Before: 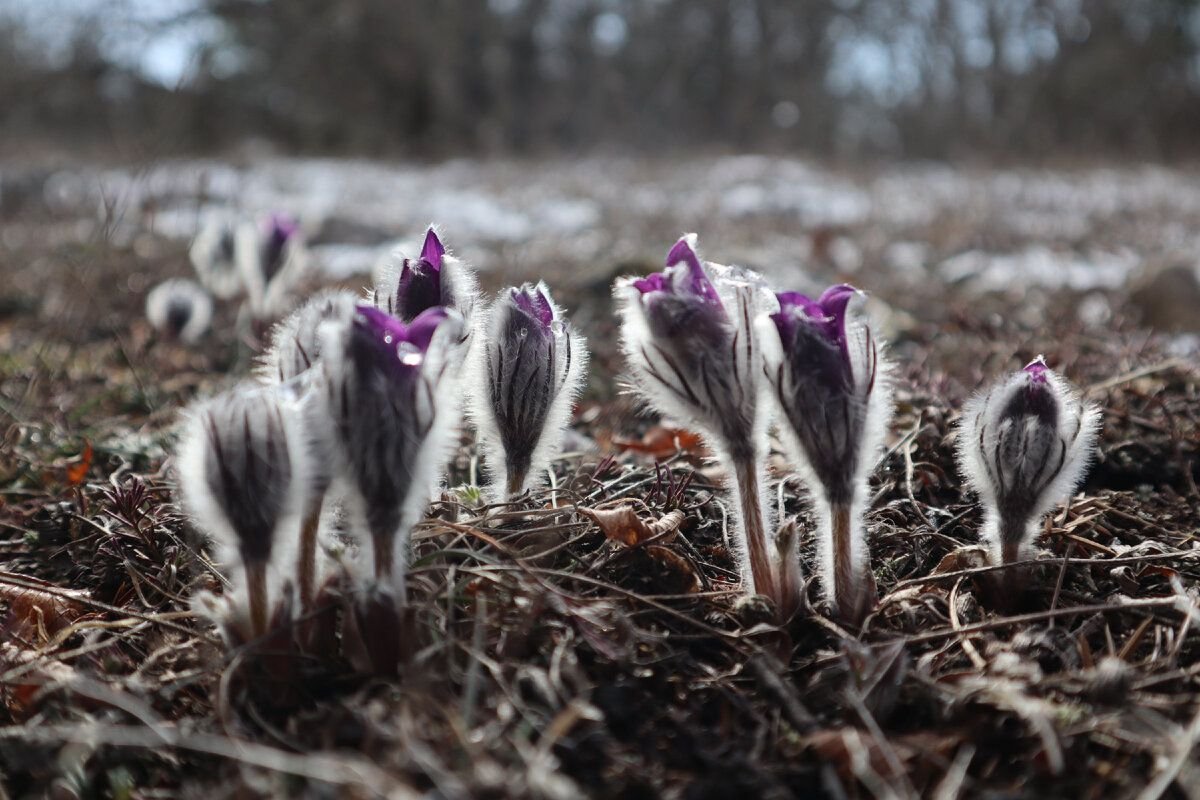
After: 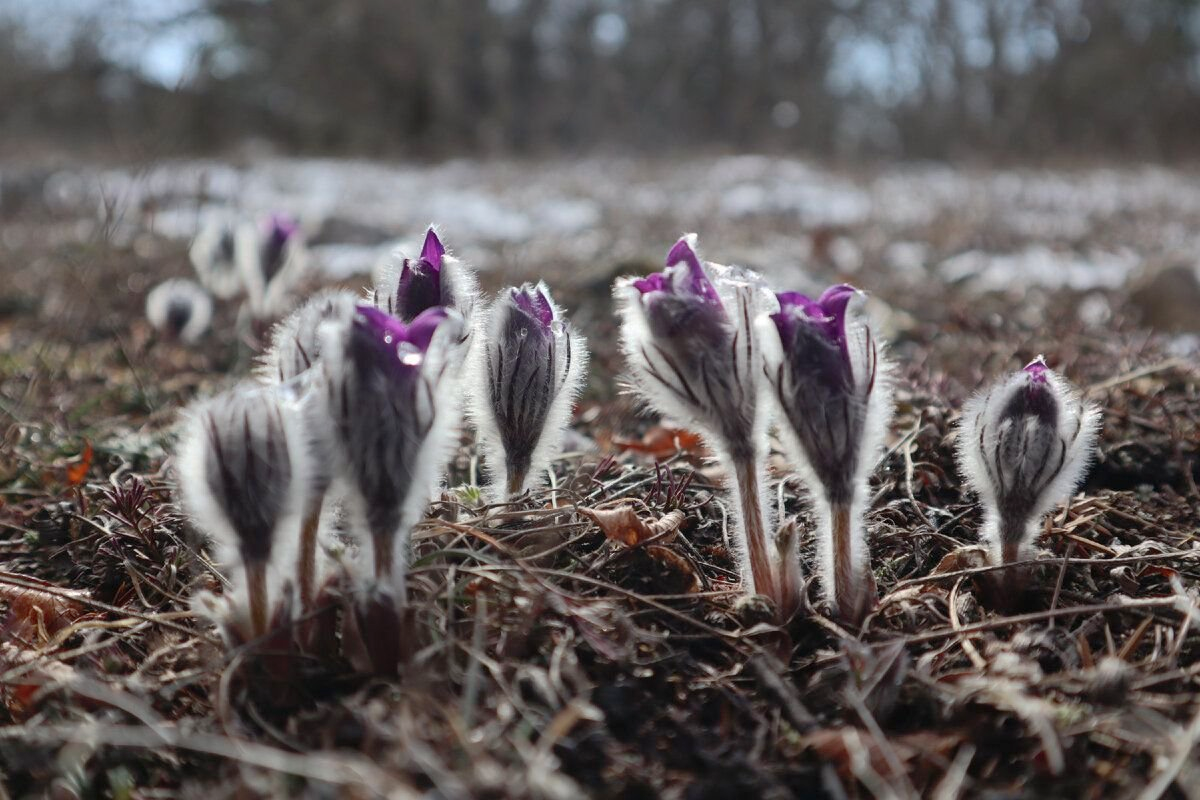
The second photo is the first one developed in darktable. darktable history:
contrast brightness saturation: contrast 0.104, brightness 0.015, saturation 0.023
shadows and highlights: on, module defaults
